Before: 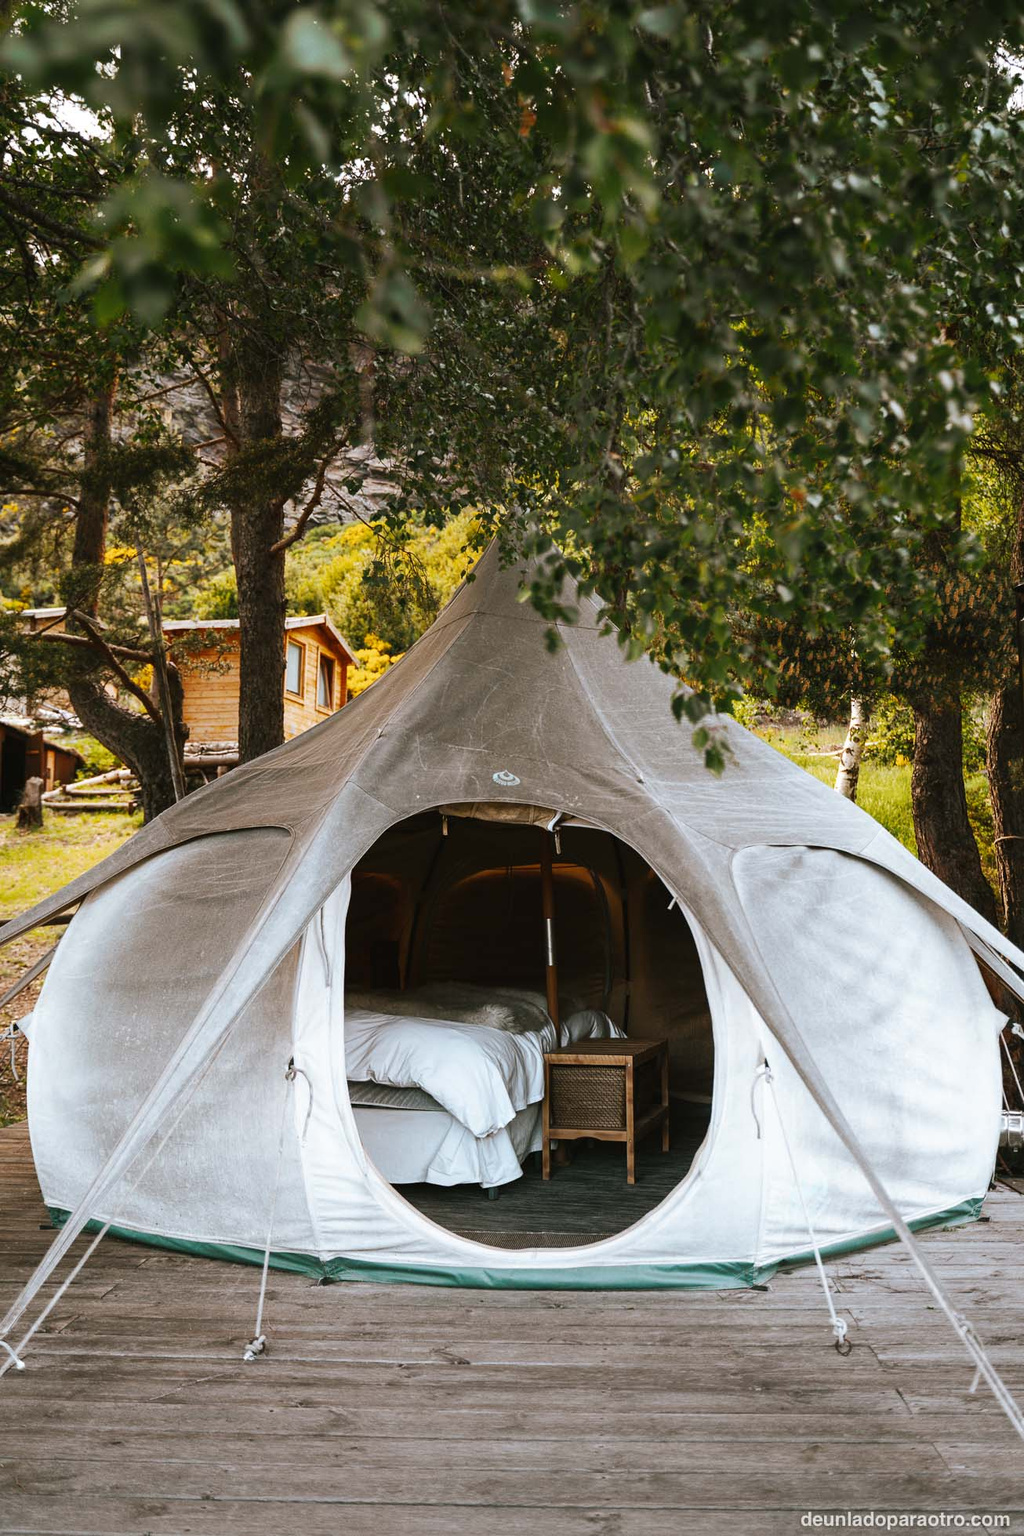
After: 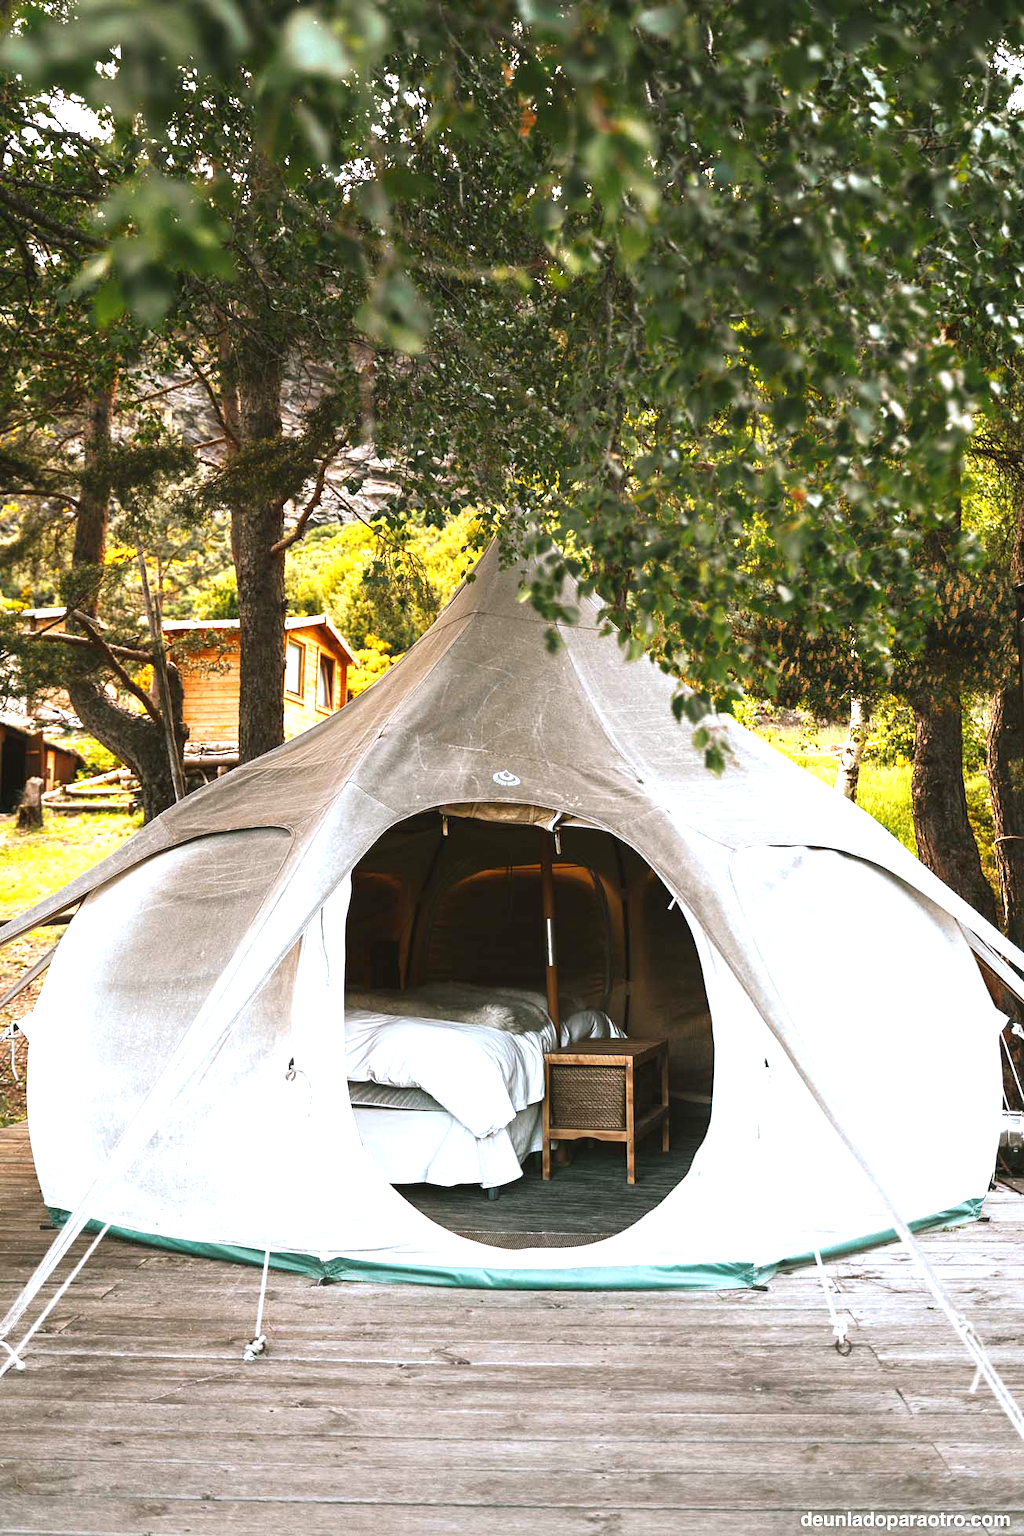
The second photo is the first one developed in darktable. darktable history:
white balance: red 0.988, blue 1.017
exposure: black level correction 0, exposure 1.1 EV, compensate exposure bias true, compensate highlight preservation false
